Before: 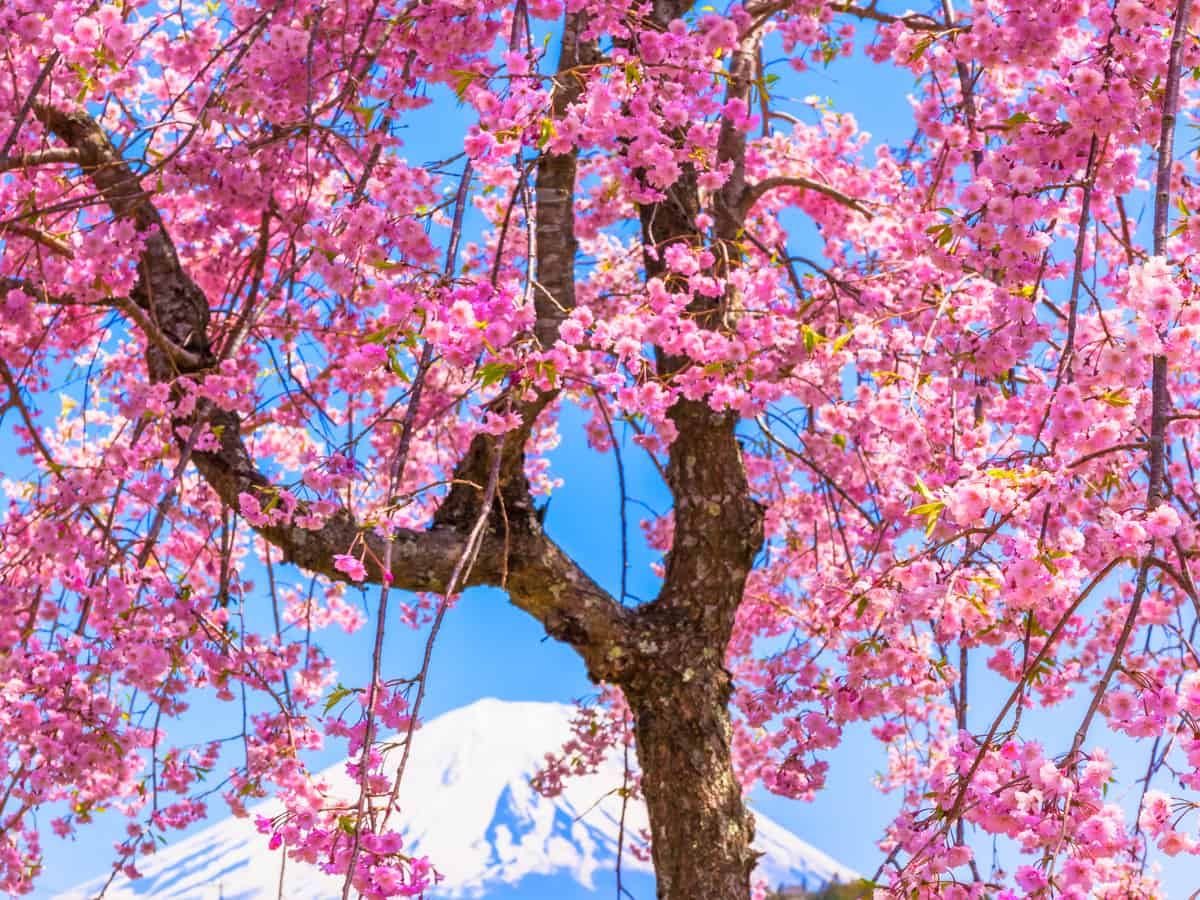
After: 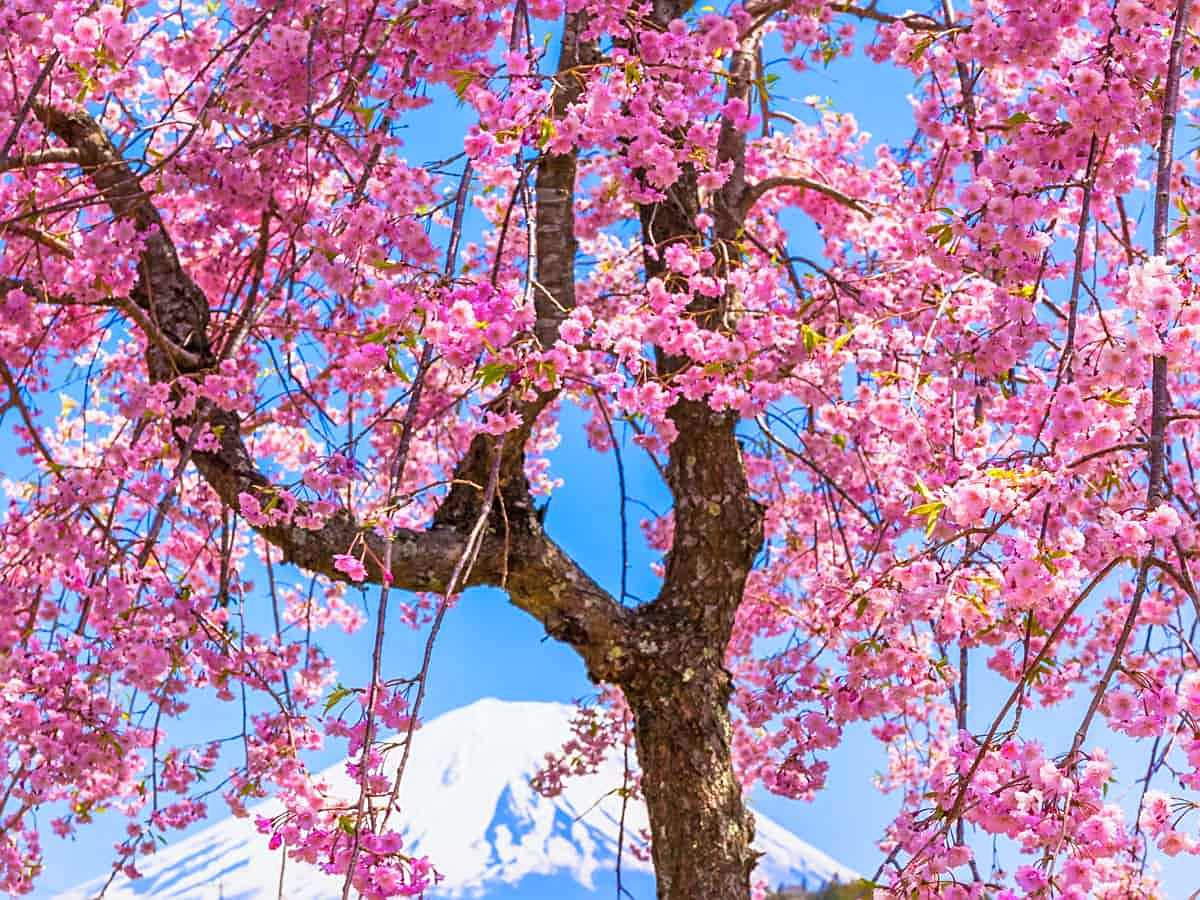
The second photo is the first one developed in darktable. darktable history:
white balance: red 0.986, blue 1.01
sharpen: on, module defaults
